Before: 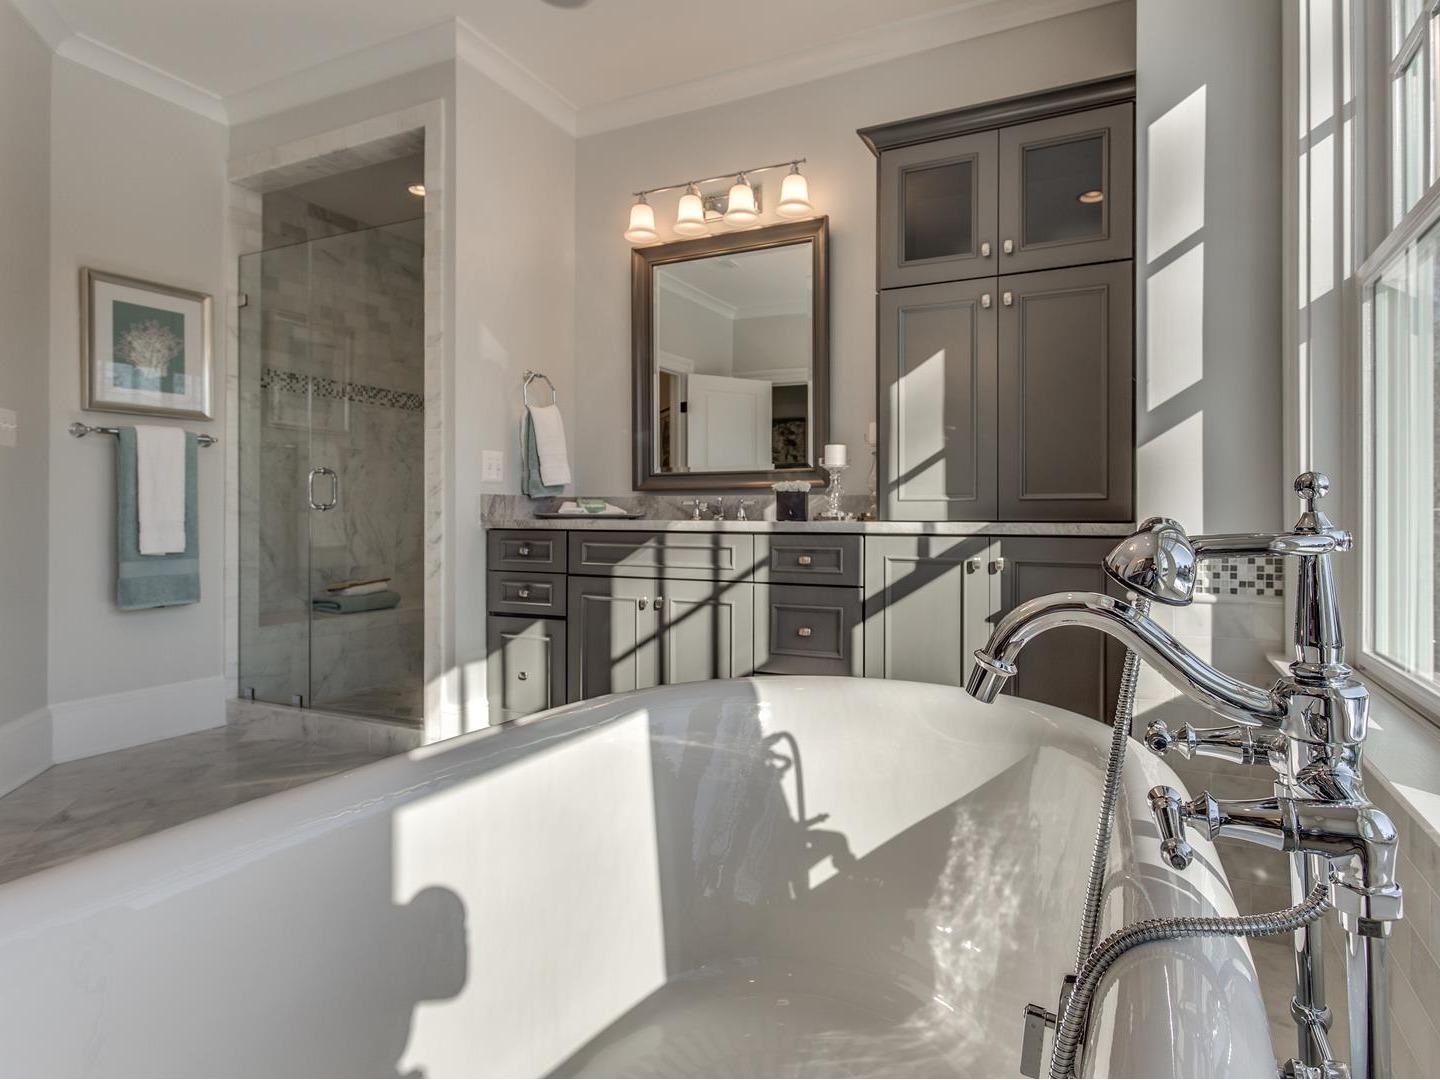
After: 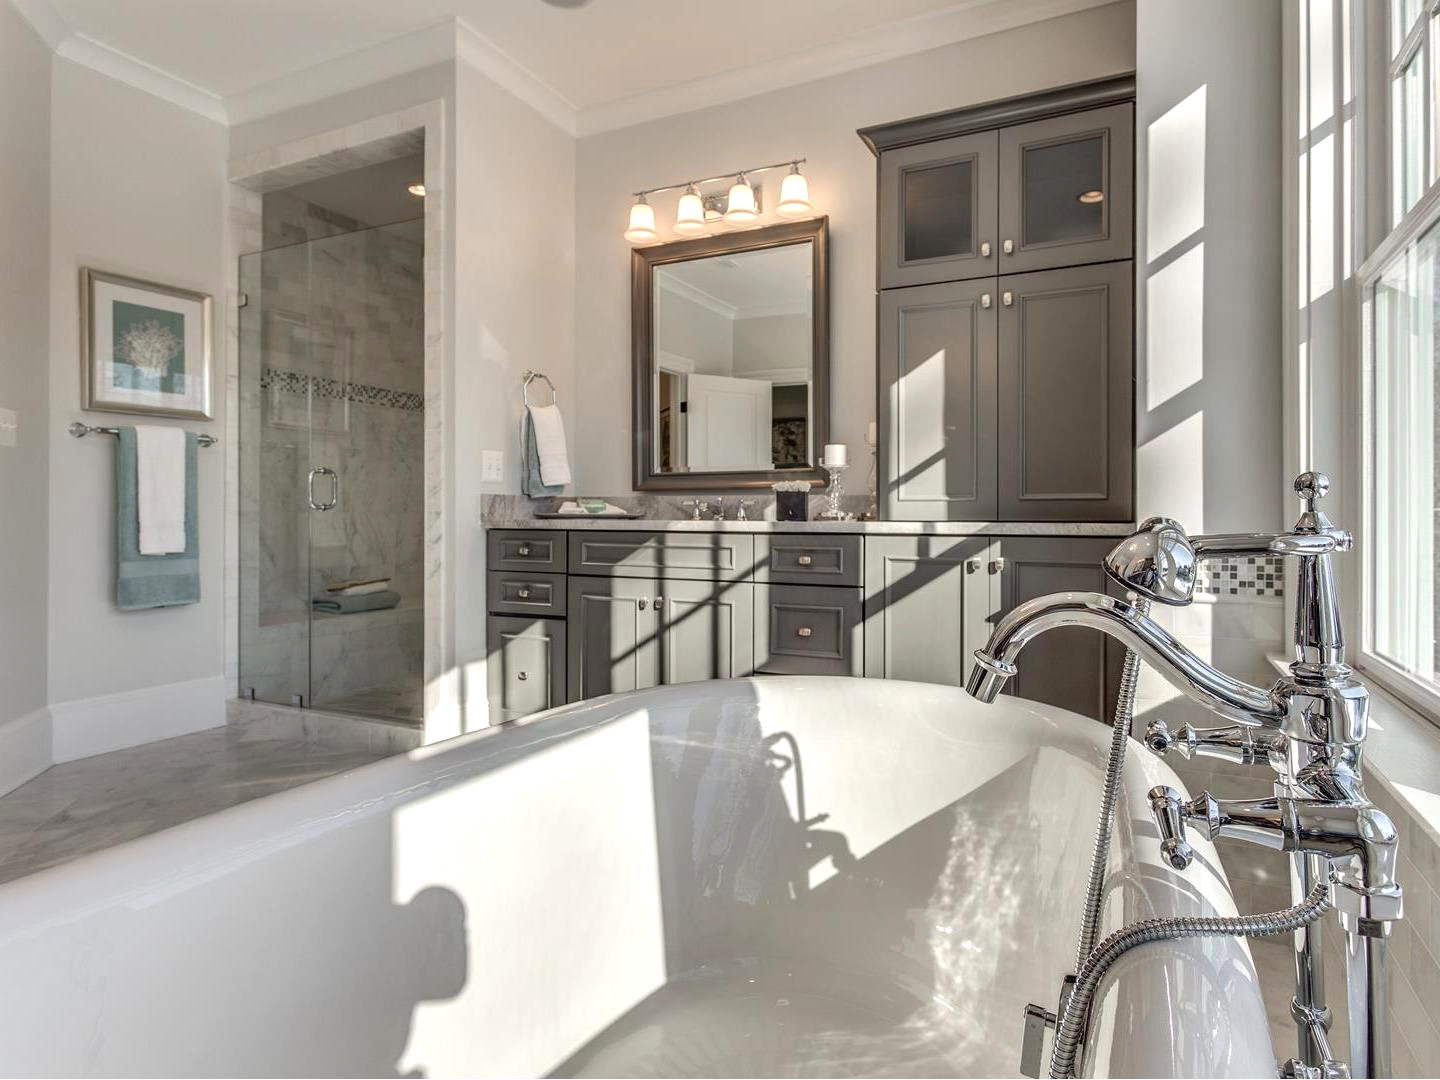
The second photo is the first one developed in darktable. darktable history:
exposure: exposure 0.372 EV, compensate exposure bias true, compensate highlight preservation false
